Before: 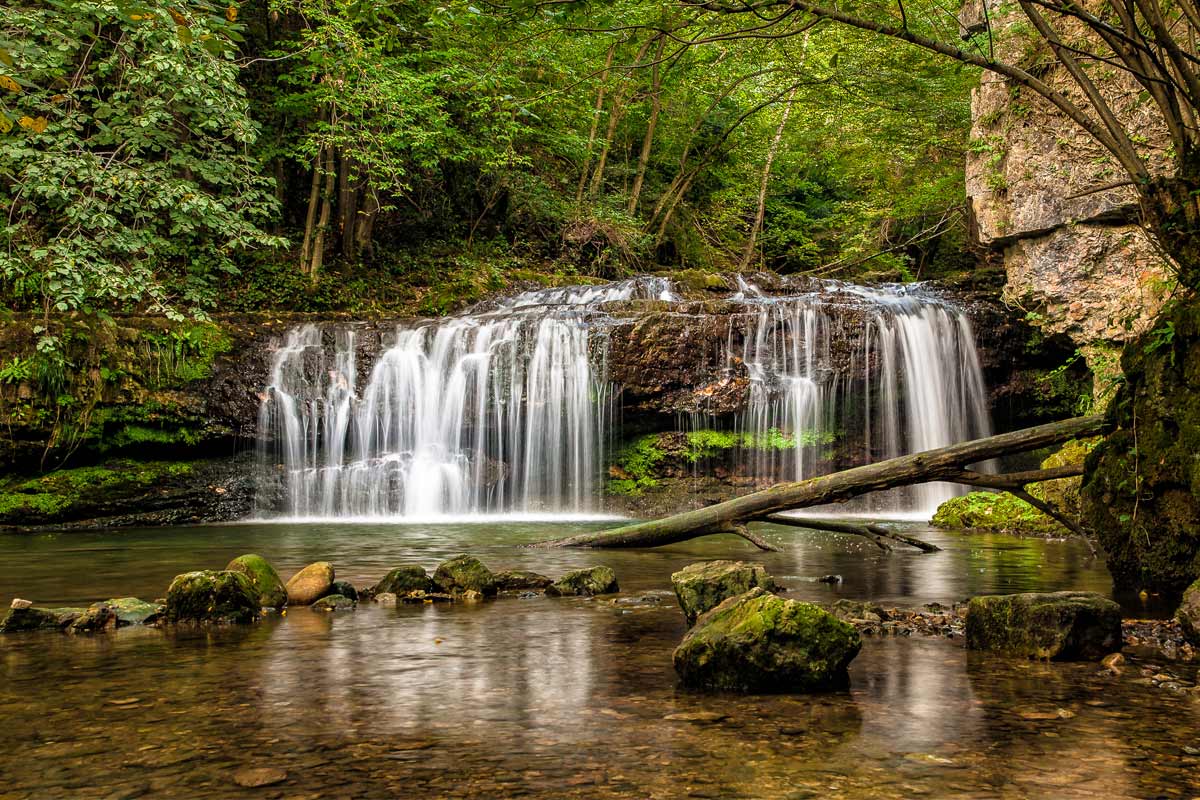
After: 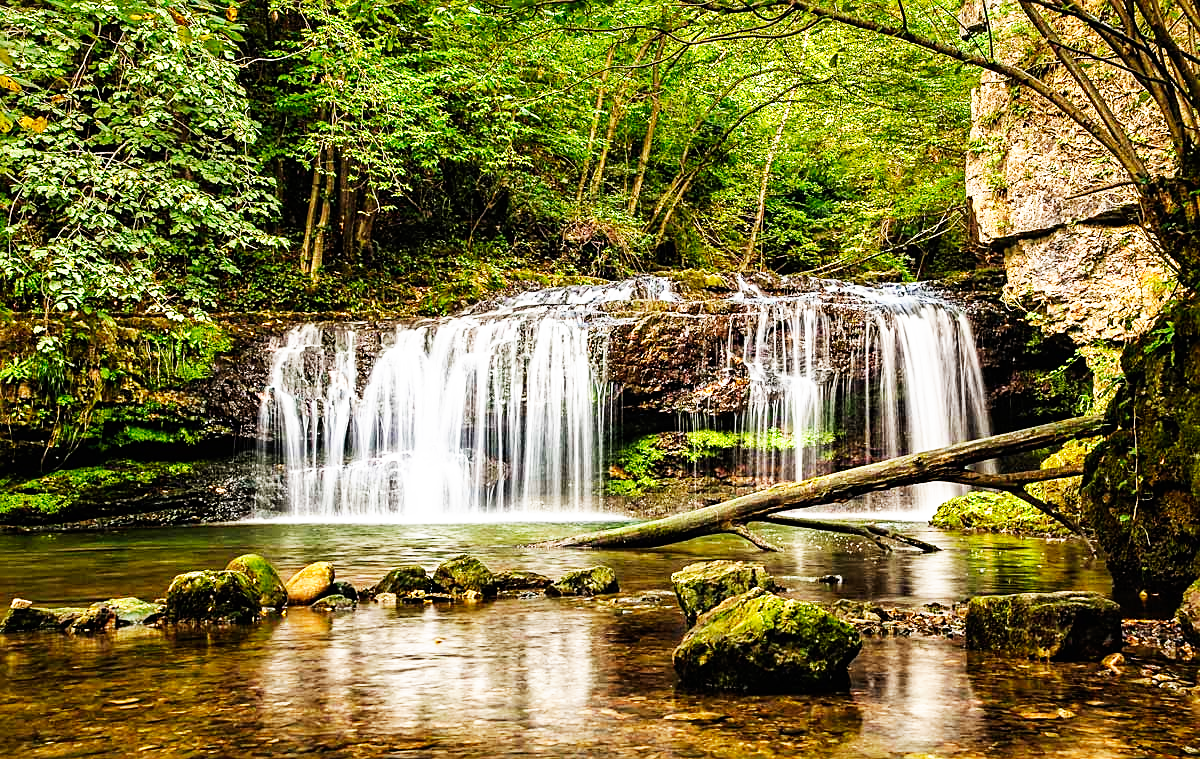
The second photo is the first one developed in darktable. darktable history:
sharpen: on, module defaults
base curve: curves: ch0 [(0, 0) (0.007, 0.004) (0.027, 0.03) (0.046, 0.07) (0.207, 0.54) (0.442, 0.872) (0.673, 0.972) (1, 1)], preserve colors none
crop and rotate: top 0%, bottom 5.097%
